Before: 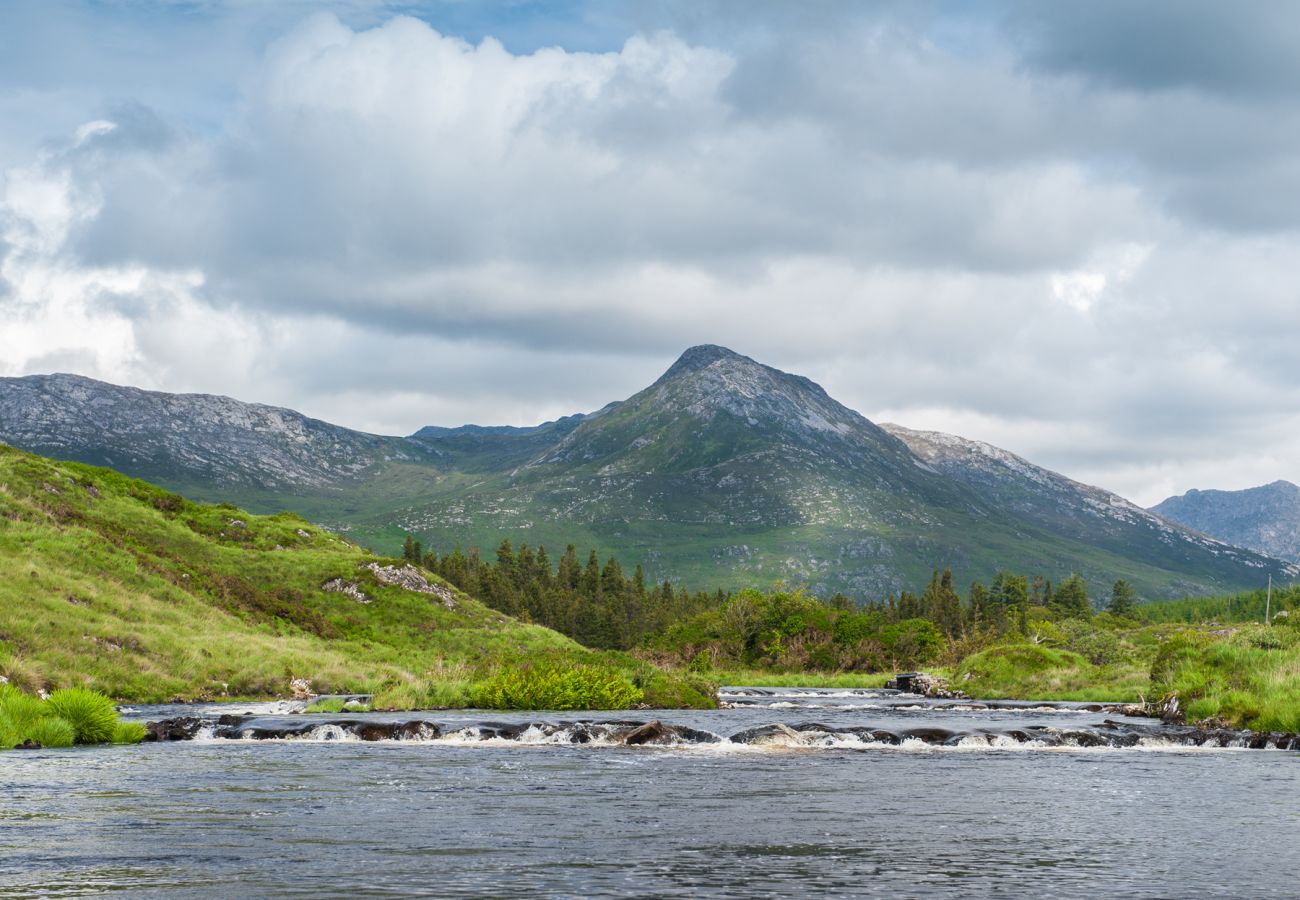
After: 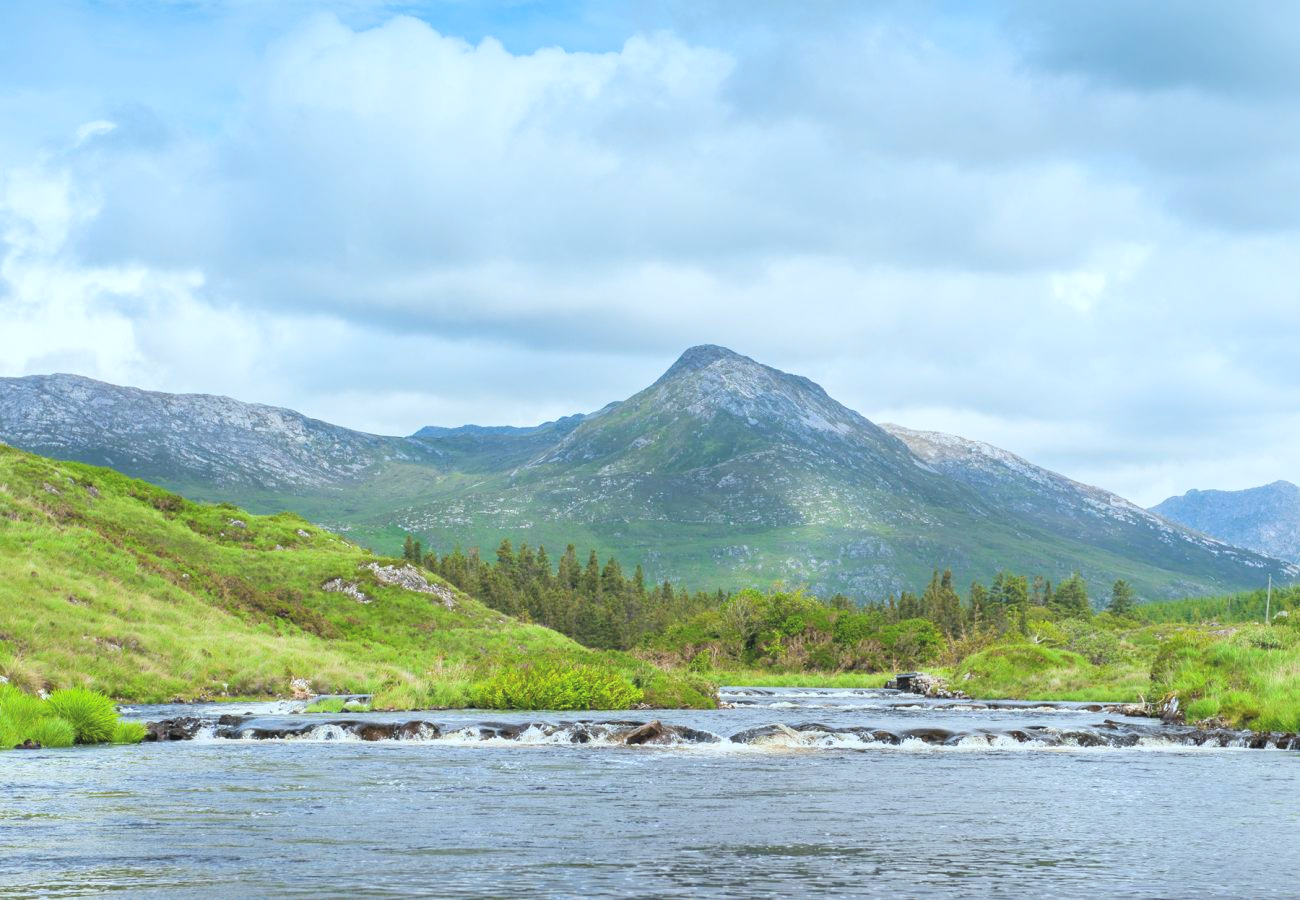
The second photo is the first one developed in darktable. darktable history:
color calibration: illuminant Planckian (black body), adaptation linear Bradford (ICC v4), x 0.364, y 0.366, temperature 4419.05 K
contrast brightness saturation: contrast 0.101, brightness 0.314, saturation 0.145
